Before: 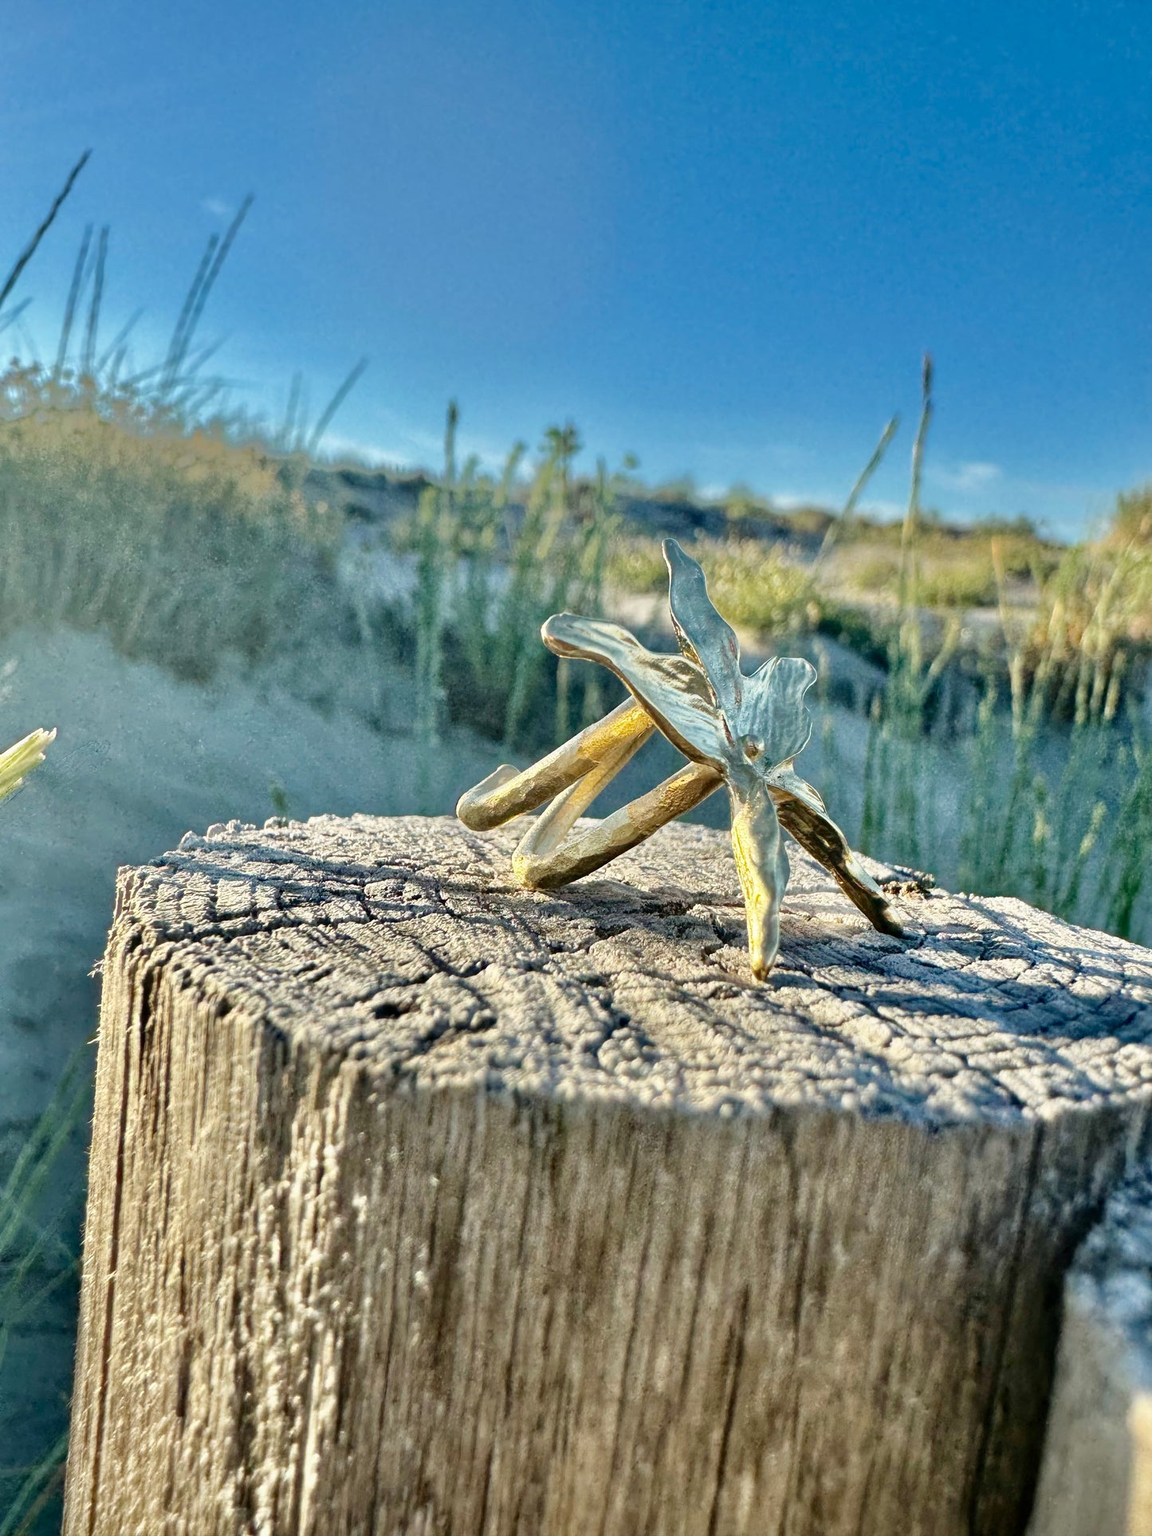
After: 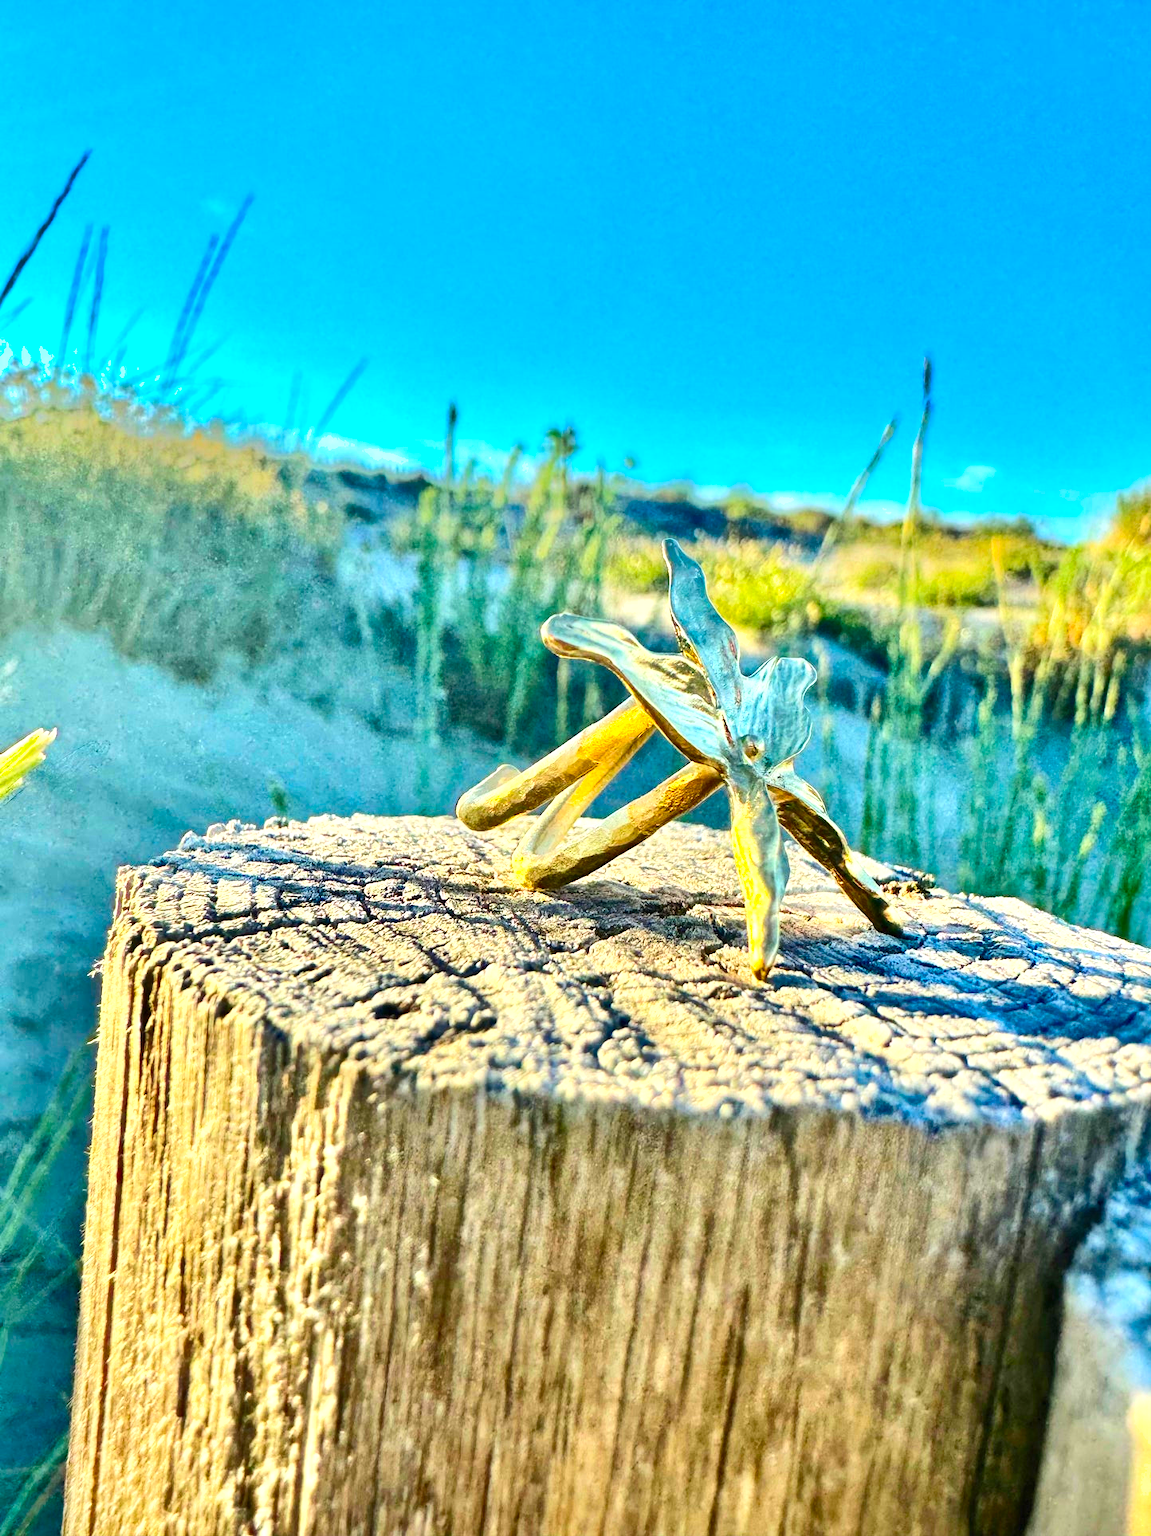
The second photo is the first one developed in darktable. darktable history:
shadows and highlights: shadows 60, soften with gaussian
exposure: exposure 0.657 EV, compensate highlight preservation false
contrast brightness saturation: contrast 0.2, brightness 0.2, saturation 0.8
